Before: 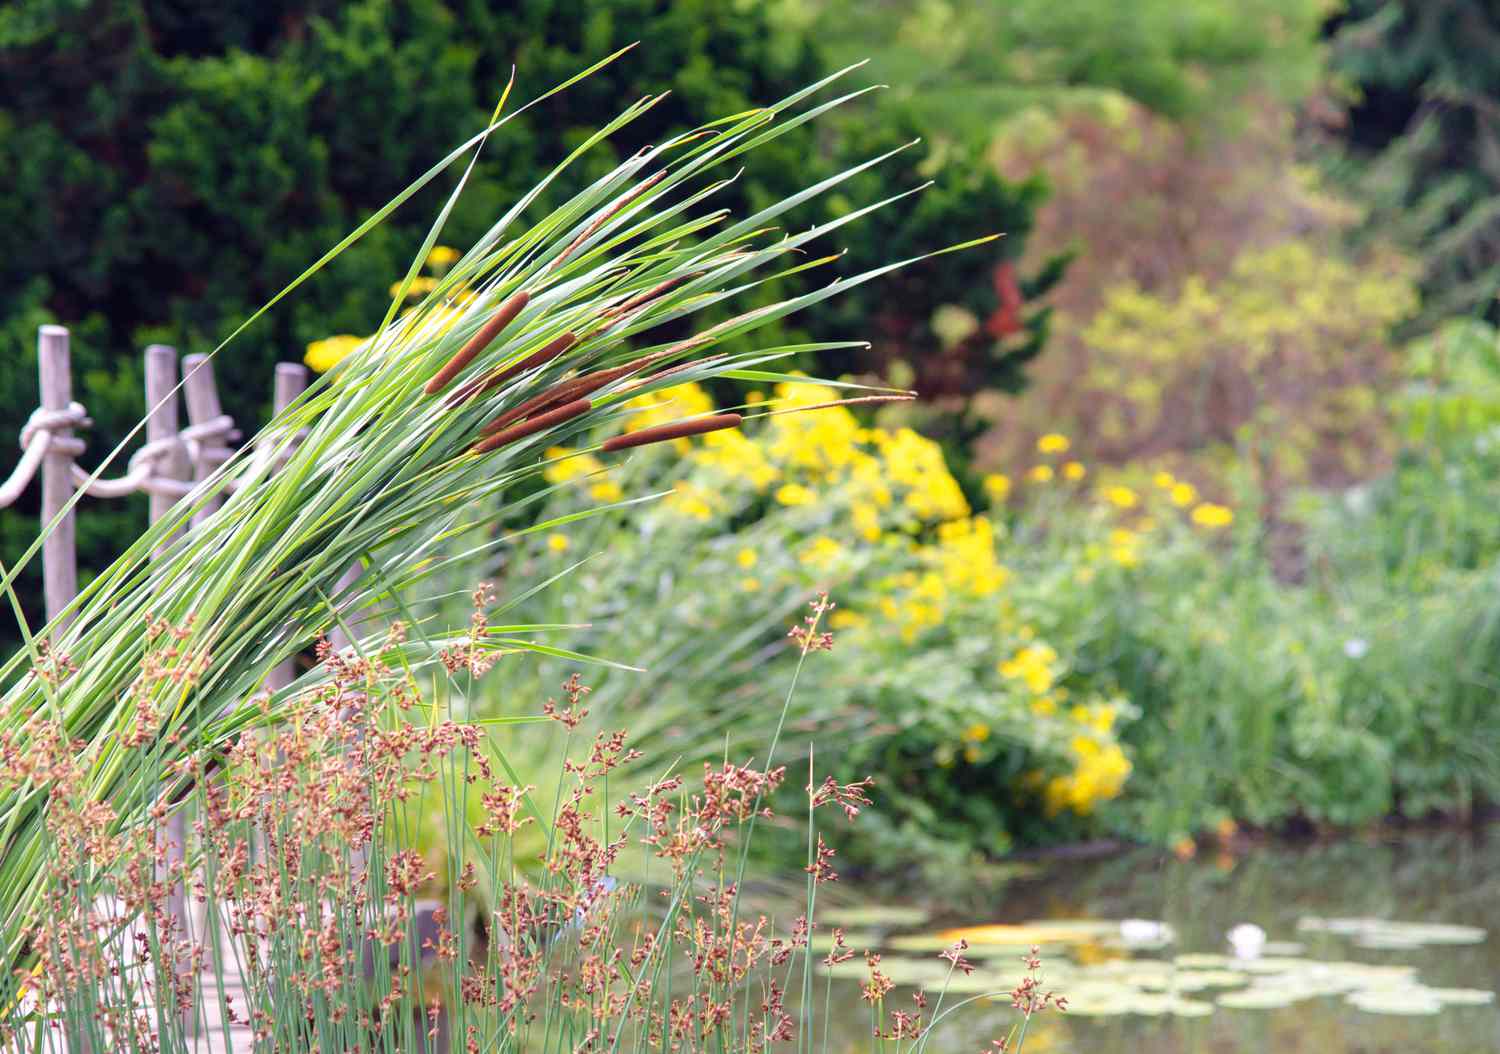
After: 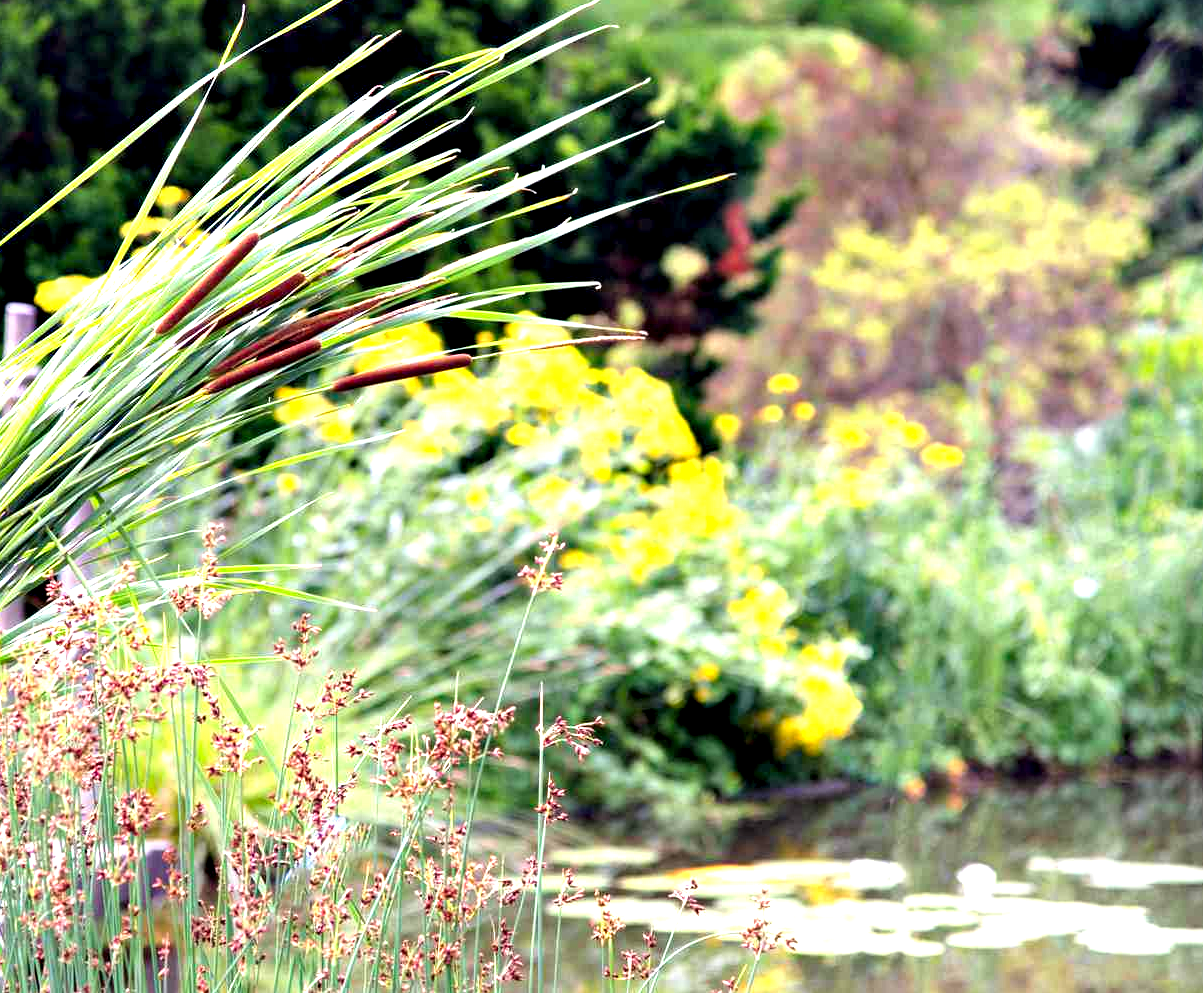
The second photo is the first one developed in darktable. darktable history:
contrast equalizer: octaves 7, y [[0.6 ×6], [0.55 ×6], [0 ×6], [0 ×6], [0 ×6]]
crop and rotate: left 18.055%, top 5.752%, right 1.703%
tone equalizer: -8 EV -0.734 EV, -7 EV -0.701 EV, -6 EV -0.589 EV, -5 EV -0.407 EV, -3 EV 0.402 EV, -2 EV 0.6 EV, -1 EV 0.682 EV, +0 EV 0.765 EV
